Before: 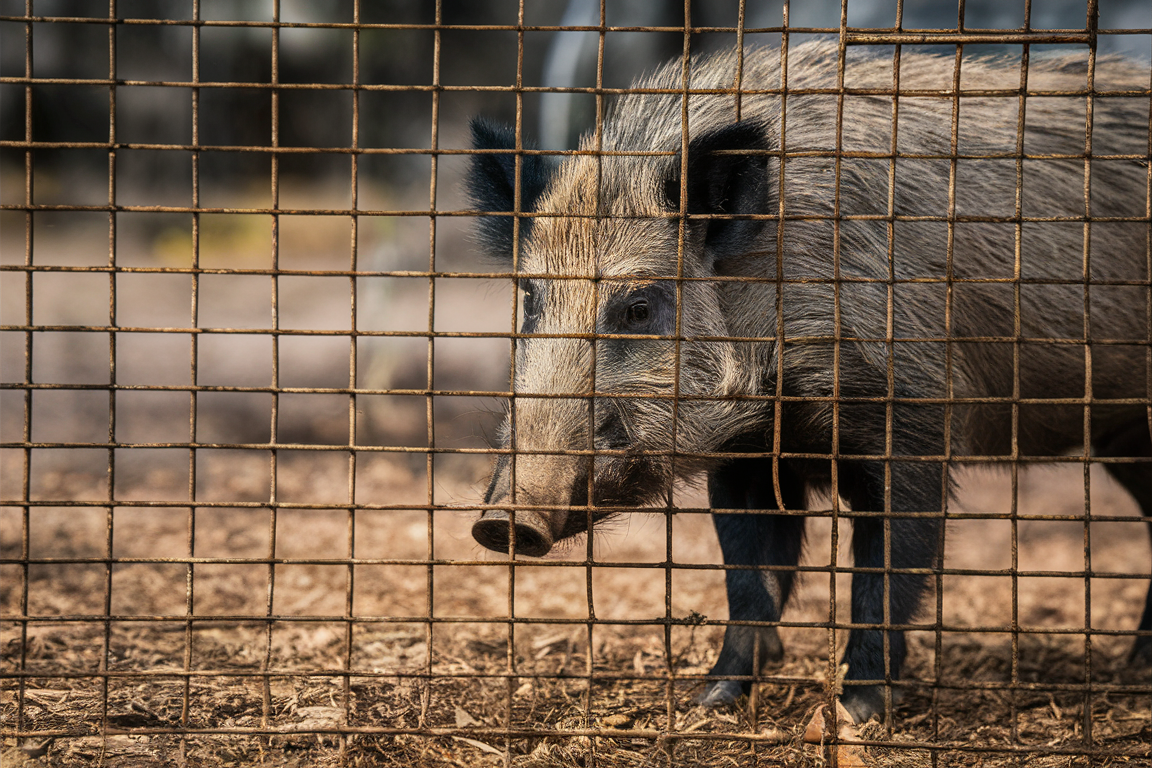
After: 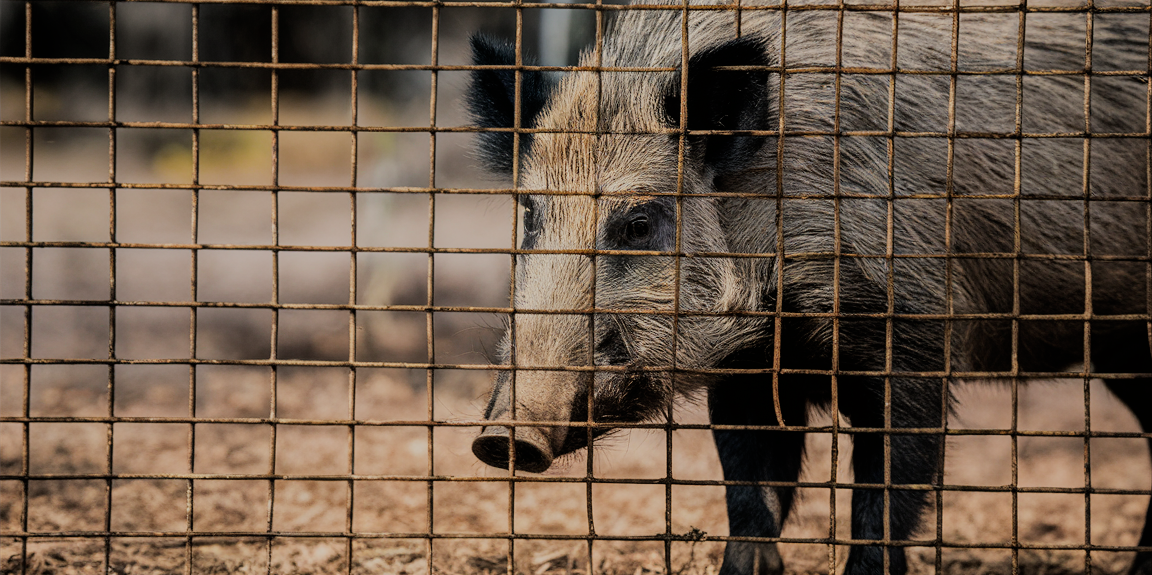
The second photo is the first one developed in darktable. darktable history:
filmic rgb: black relative exposure -7.08 EV, white relative exposure 5.38 EV, threshold 5.98 EV, hardness 3.02, enable highlight reconstruction true
crop: top 11.039%, bottom 13.964%
